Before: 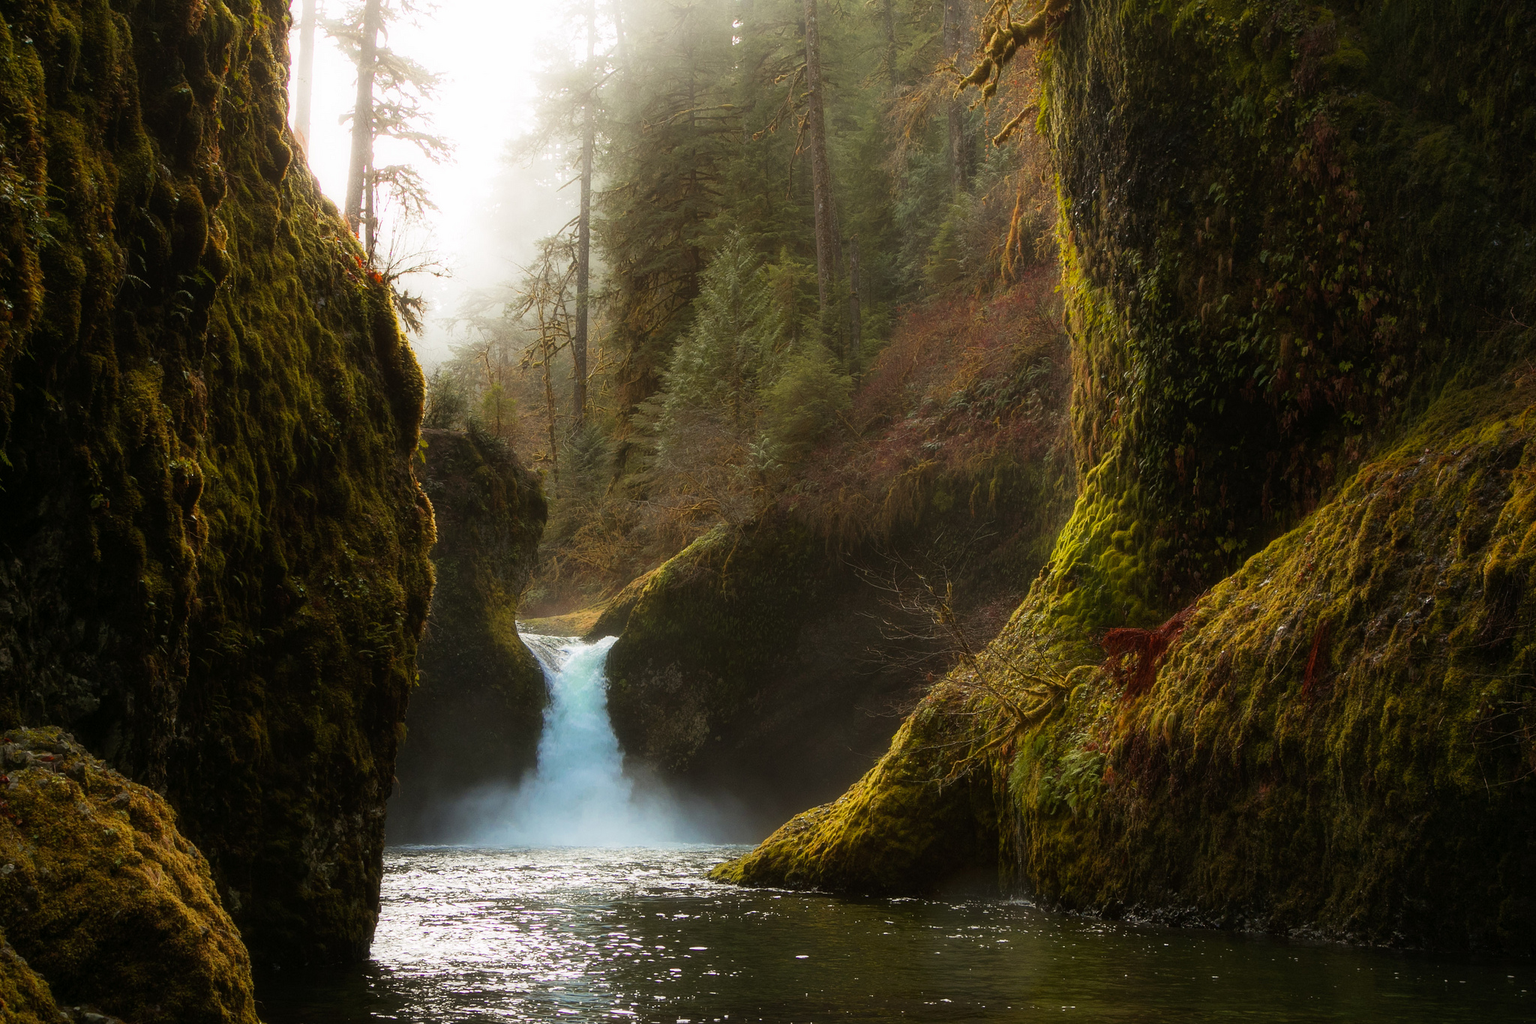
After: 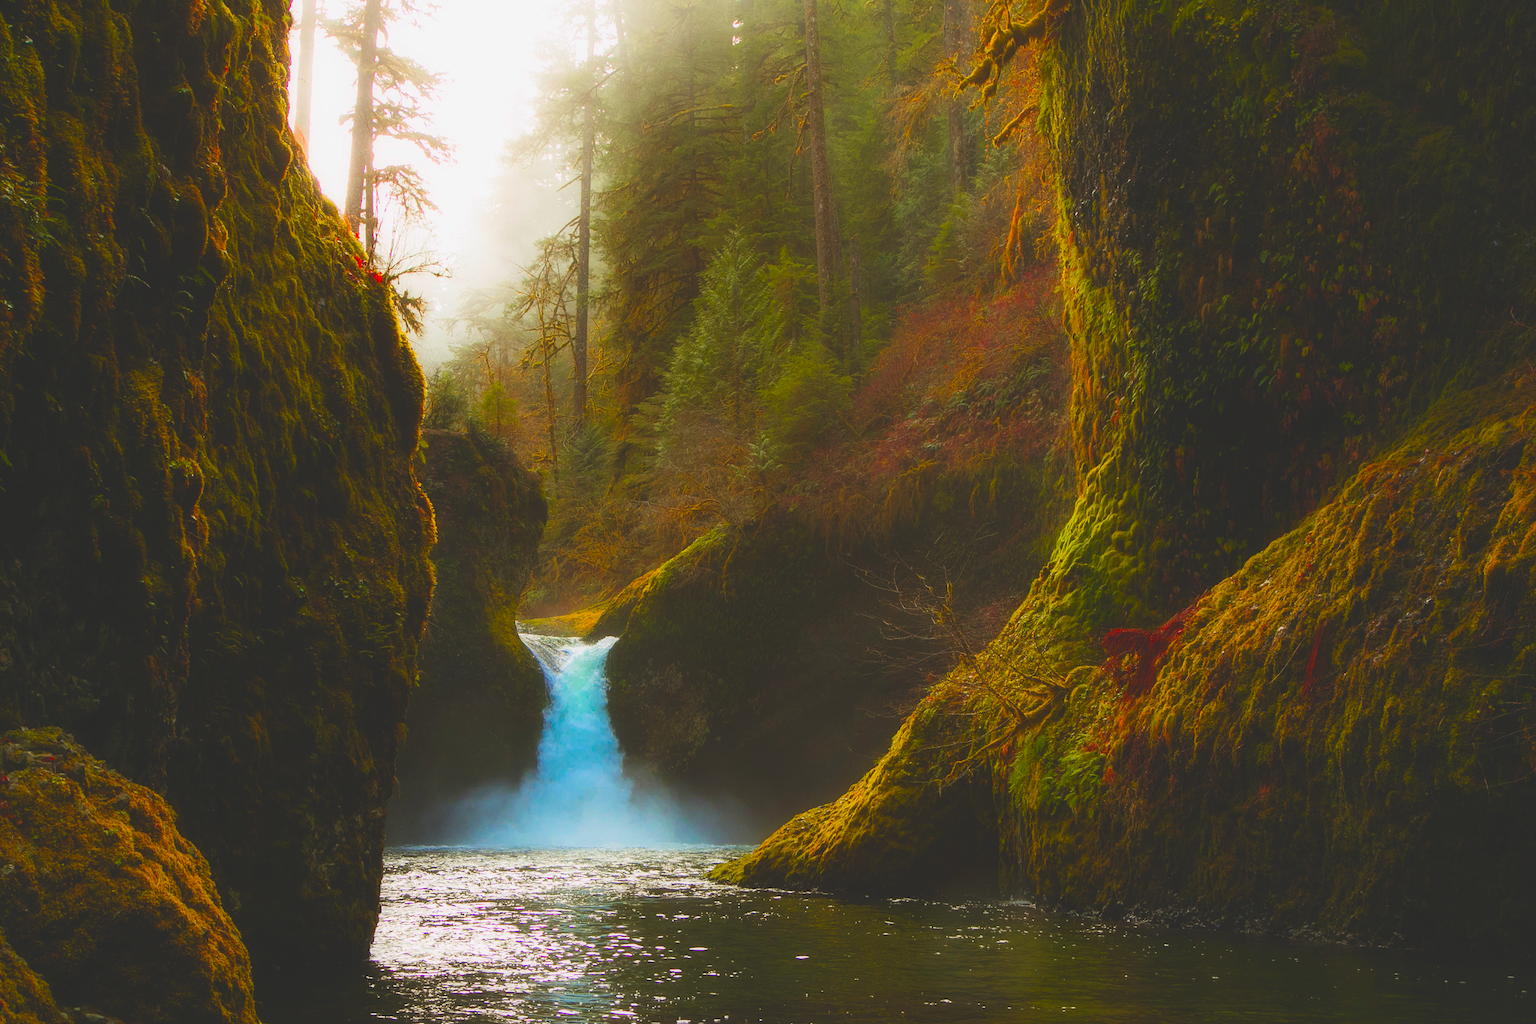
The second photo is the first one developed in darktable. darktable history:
color correction: saturation 2.15
exposure: black level correction -0.025, exposure -0.117 EV, compensate highlight preservation false
